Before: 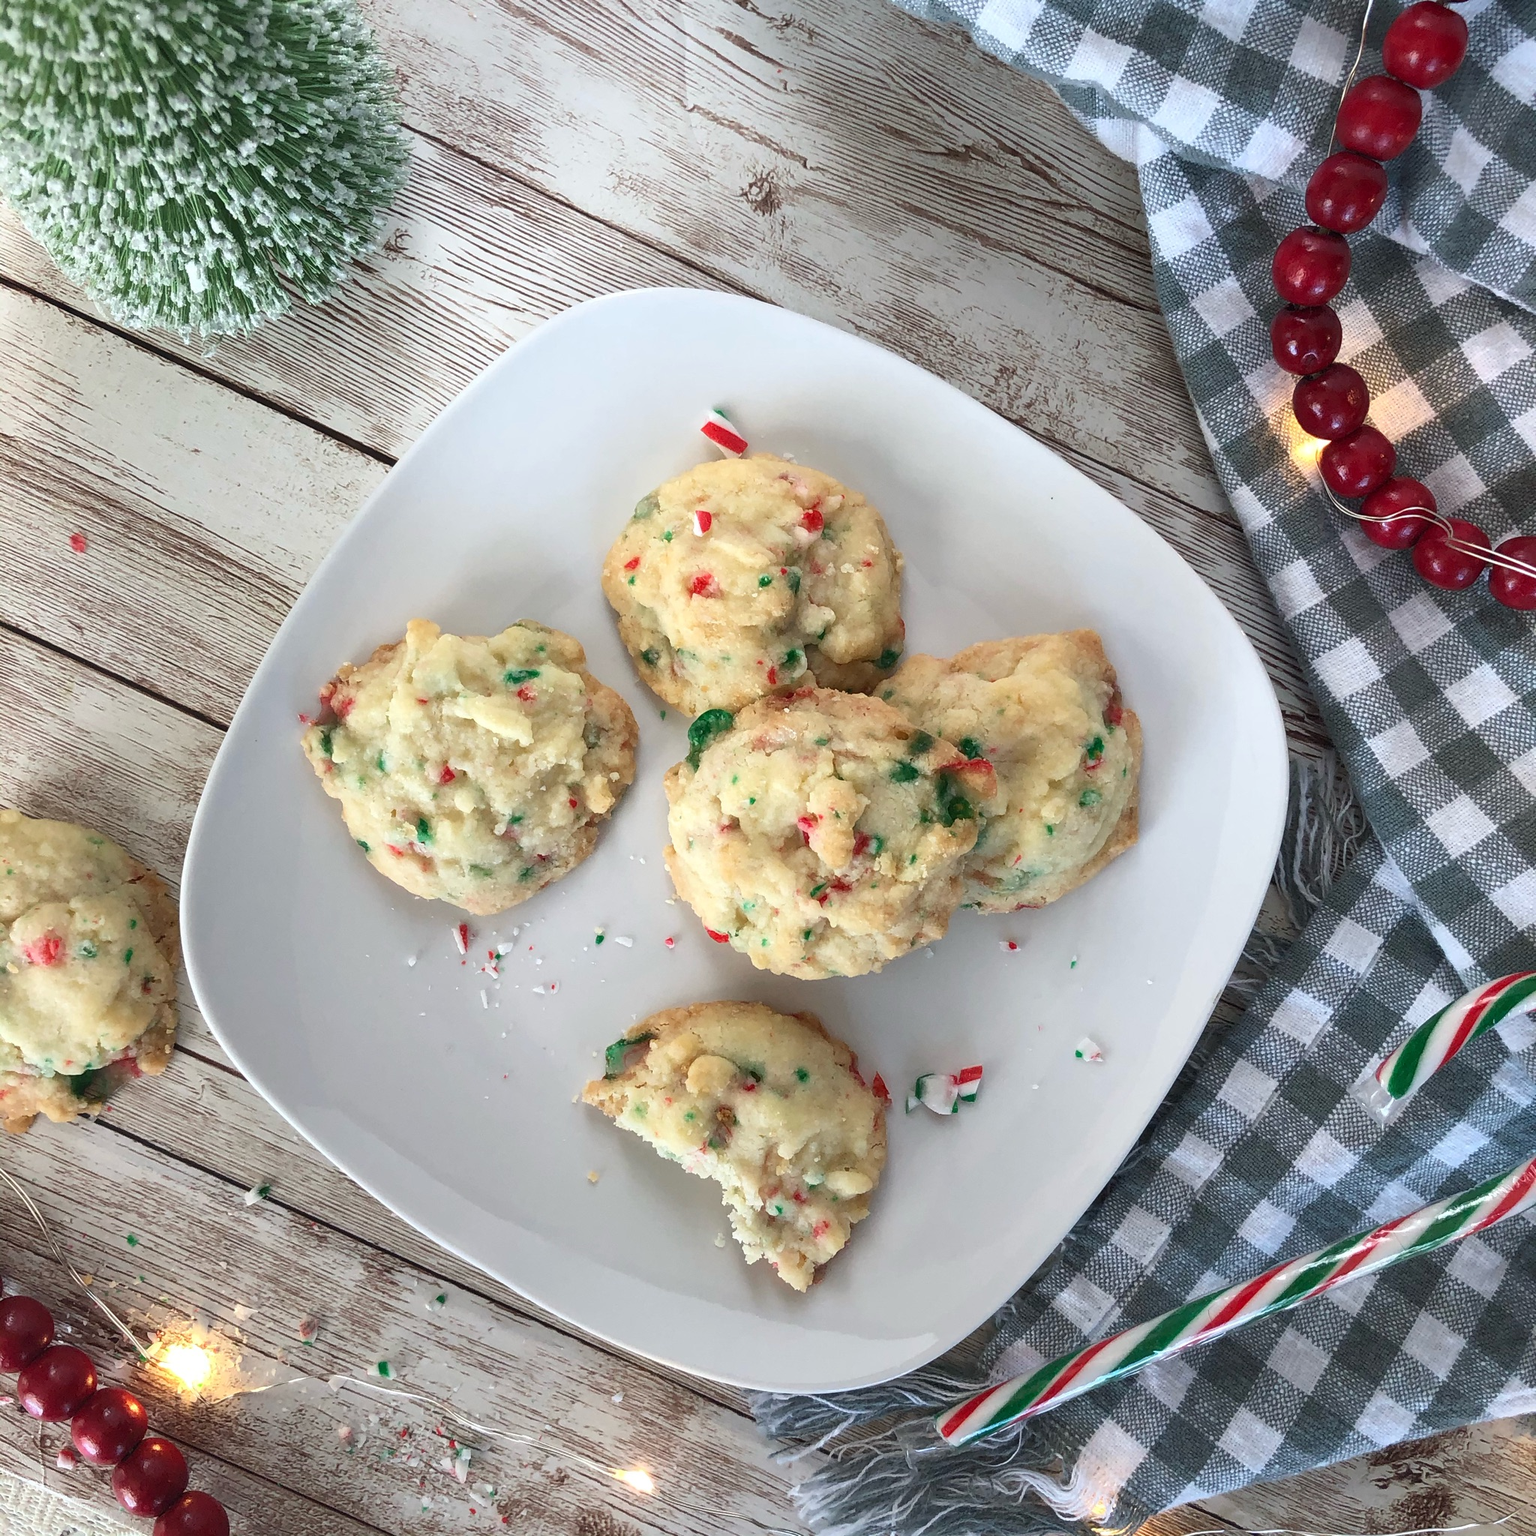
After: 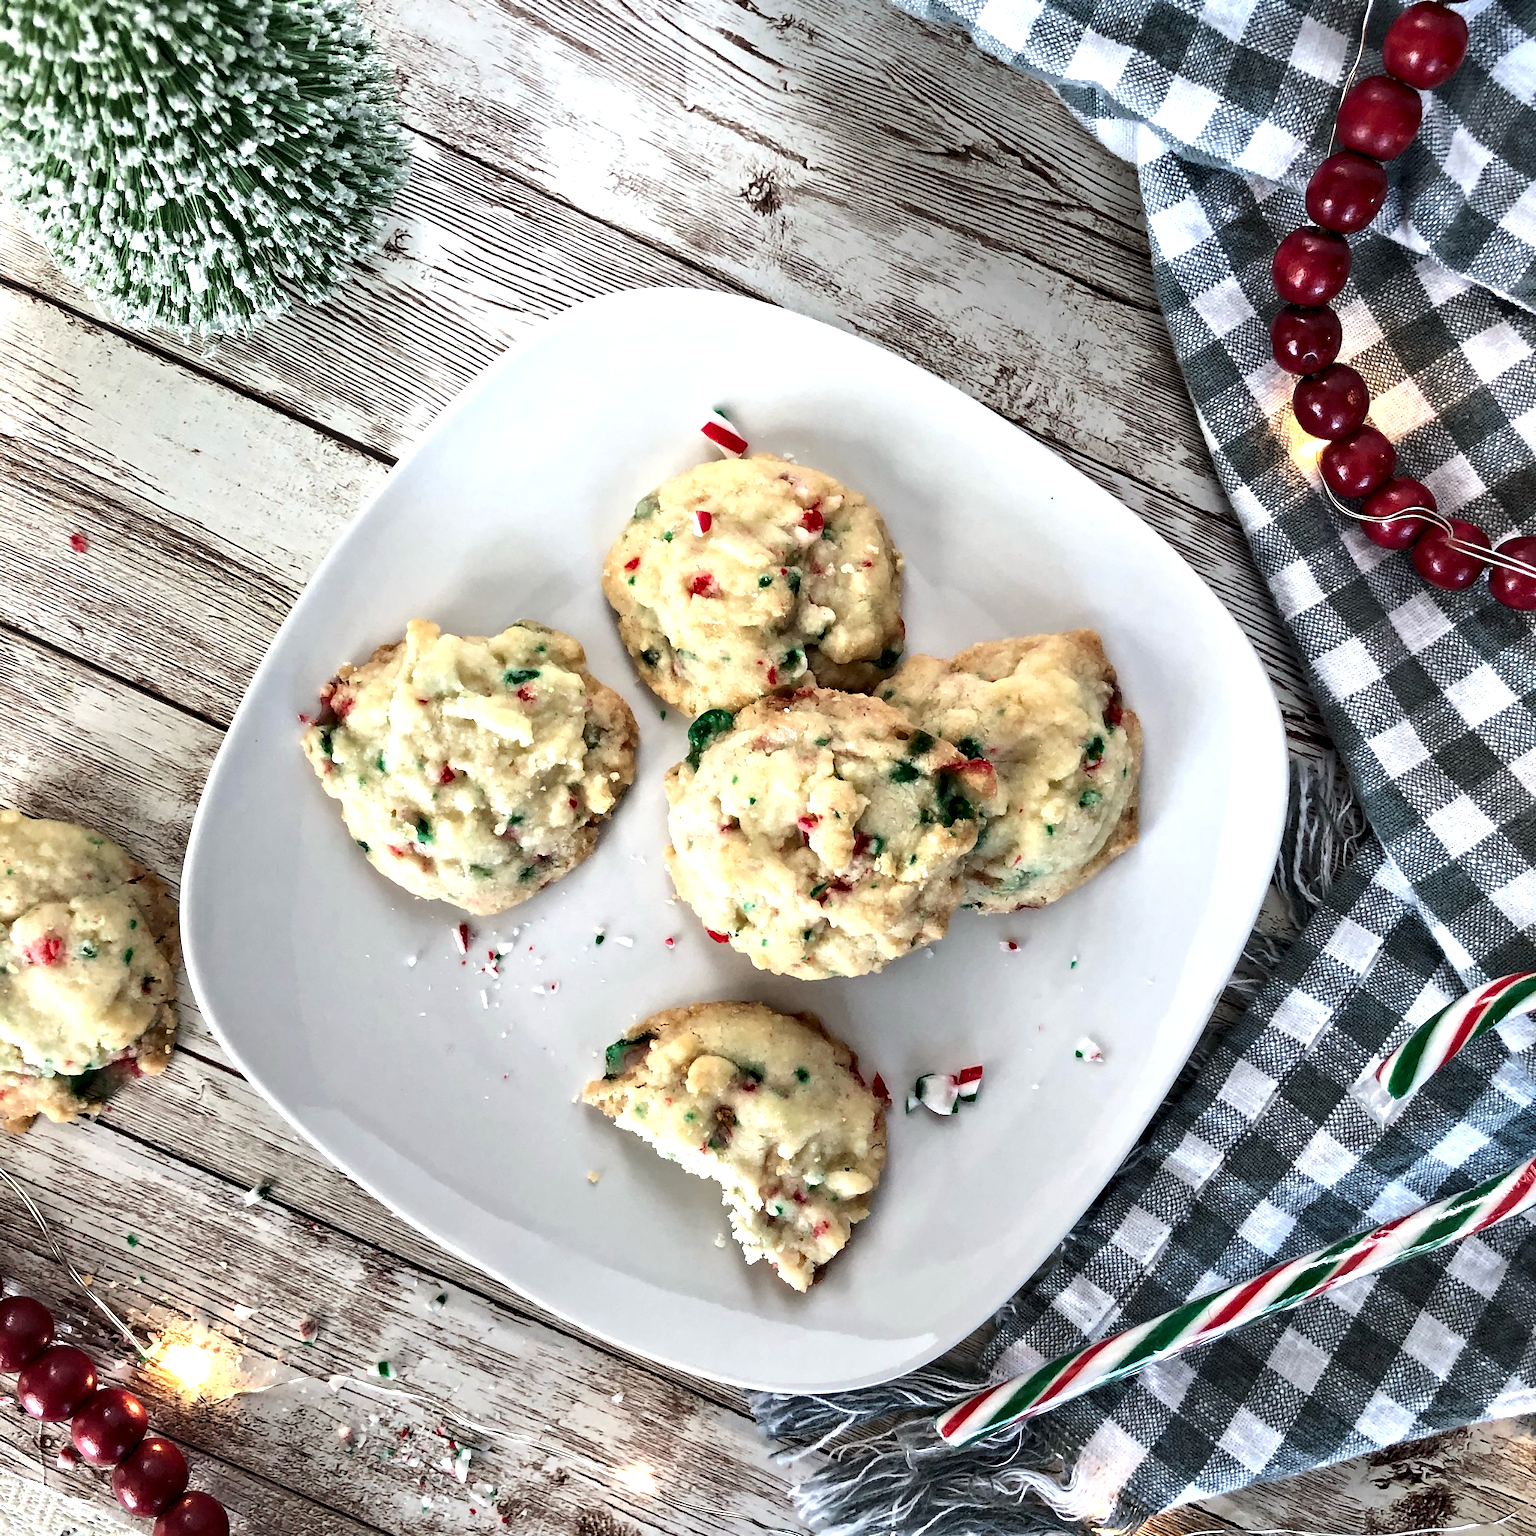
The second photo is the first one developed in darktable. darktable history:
contrast equalizer: y [[0.511, 0.558, 0.631, 0.632, 0.559, 0.512], [0.5 ×6], [0.507, 0.559, 0.627, 0.644, 0.647, 0.647], [0 ×6], [0 ×6]]
tone equalizer: -8 EV -0.417 EV, -7 EV -0.389 EV, -6 EV -0.333 EV, -5 EV -0.222 EV, -3 EV 0.222 EV, -2 EV 0.333 EV, -1 EV 0.389 EV, +0 EV 0.417 EV, edges refinement/feathering 500, mask exposure compensation -1.57 EV, preserve details no
